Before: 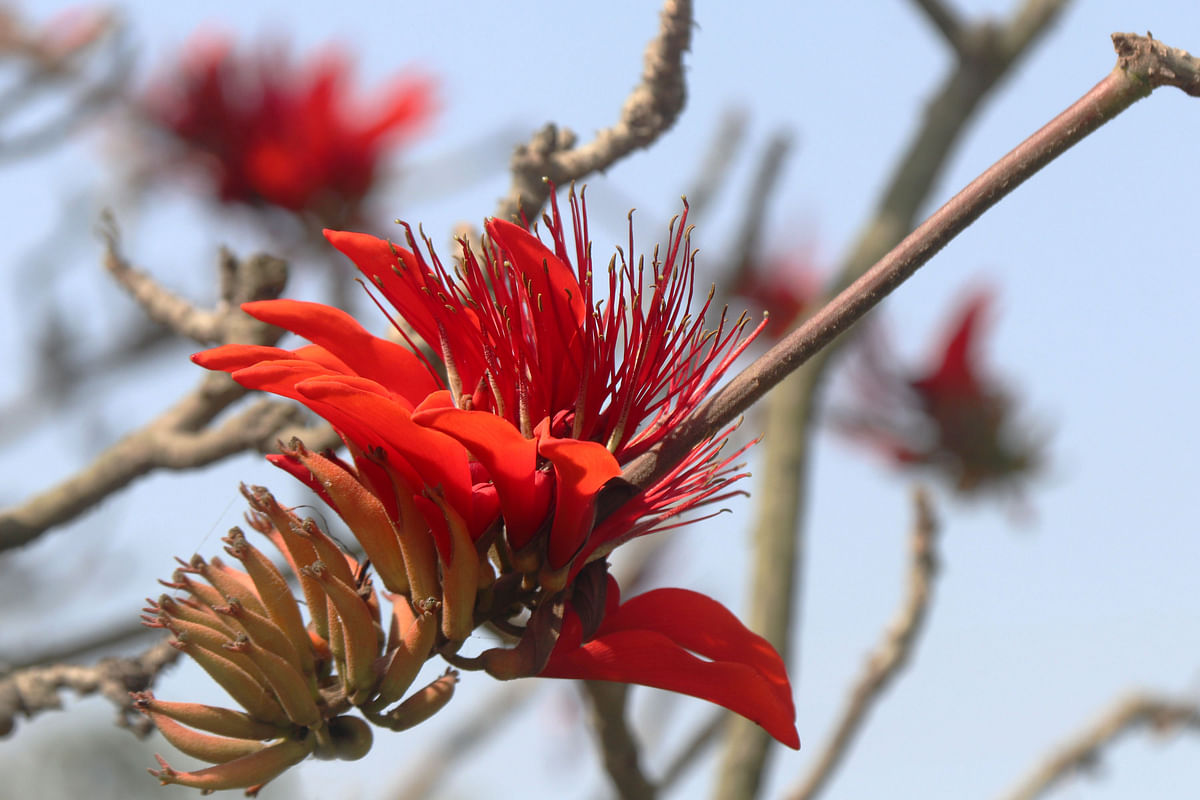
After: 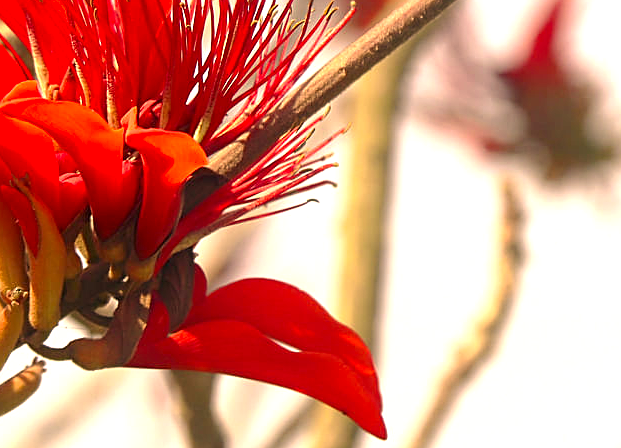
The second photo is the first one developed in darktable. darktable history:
crop: left 34.479%, top 38.822%, right 13.718%, bottom 5.172%
exposure: black level correction 0.001, exposure 1 EV, compensate highlight preservation false
white balance: emerald 1
color correction: highlights a* 15, highlights b* 31.55
sharpen: on, module defaults
